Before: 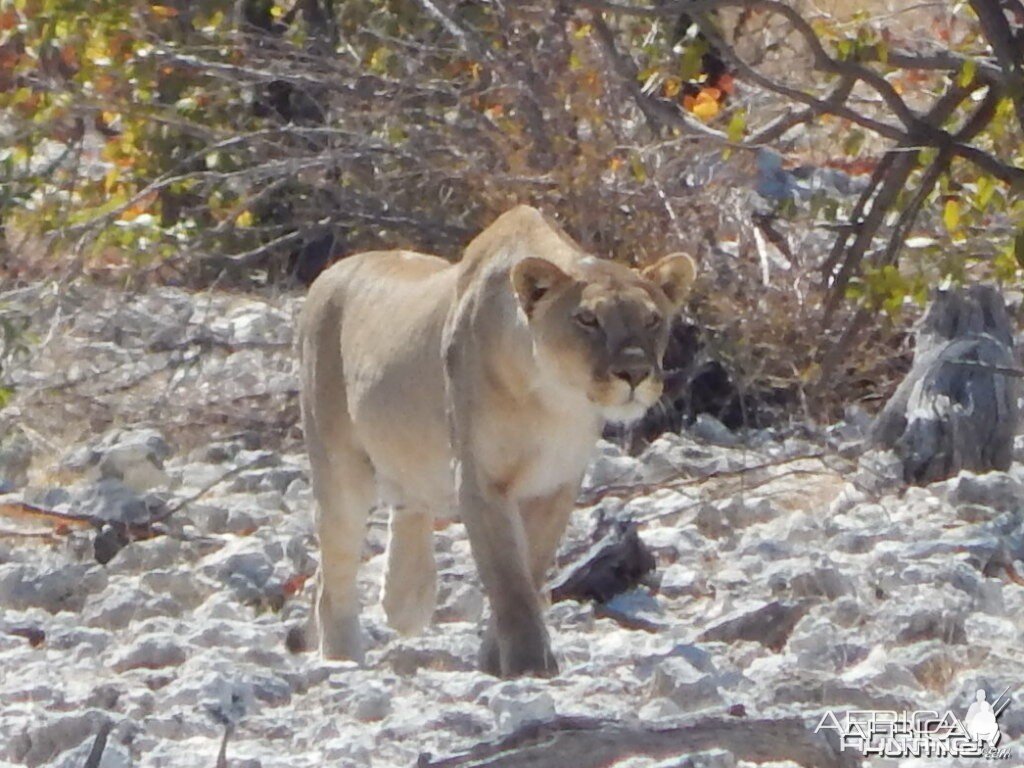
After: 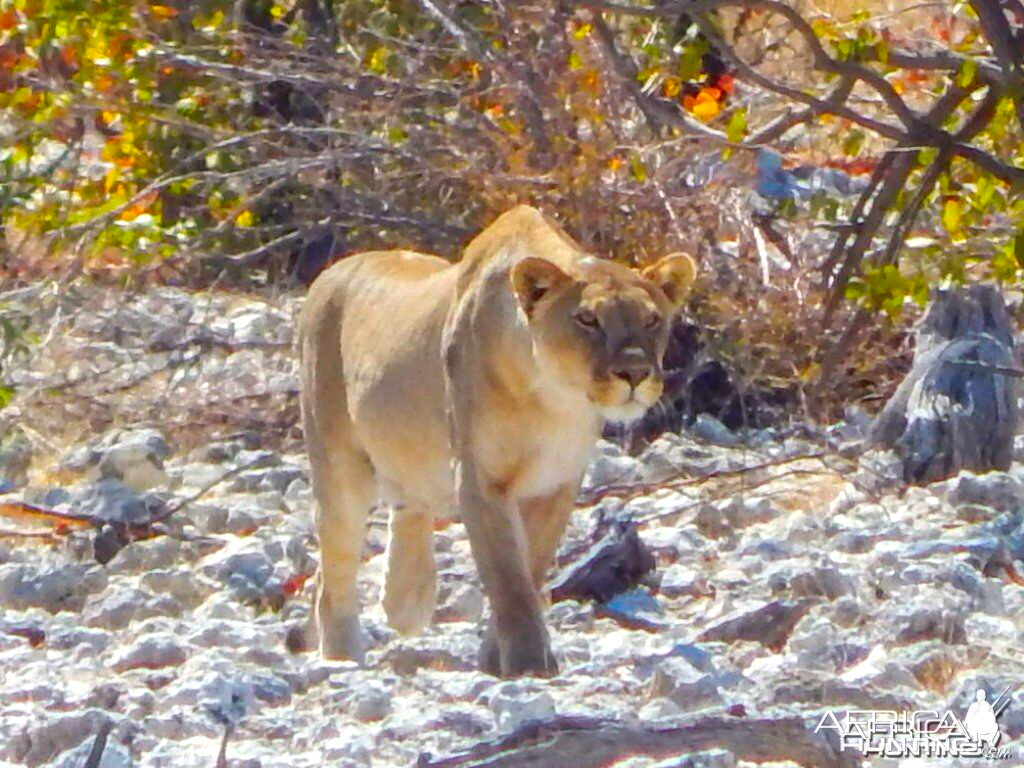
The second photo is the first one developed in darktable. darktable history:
local contrast: highlights 0%, shadows 0%, detail 133%
exposure: exposure 0.2 EV, compensate highlight preservation false
color balance rgb: perceptual saturation grading › global saturation 25%, global vibrance 20%
contrast brightness saturation: saturation 0.5
